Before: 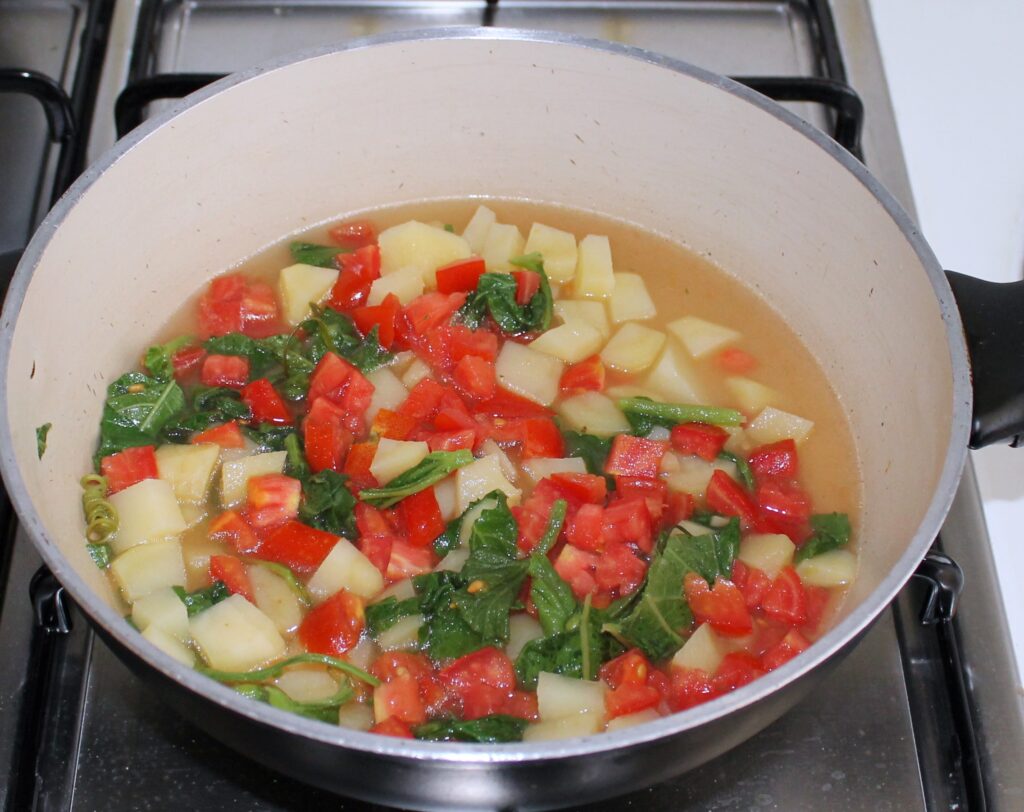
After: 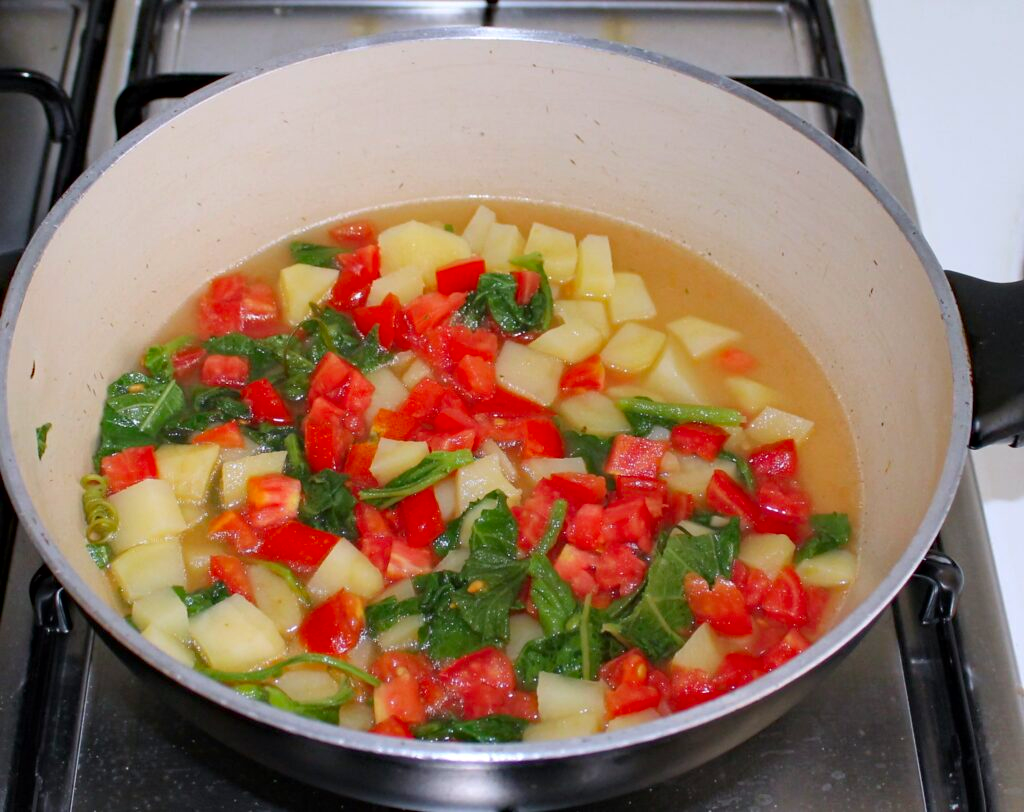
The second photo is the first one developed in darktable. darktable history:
contrast brightness saturation: saturation 0.18
haze removal: compatibility mode true, adaptive false
